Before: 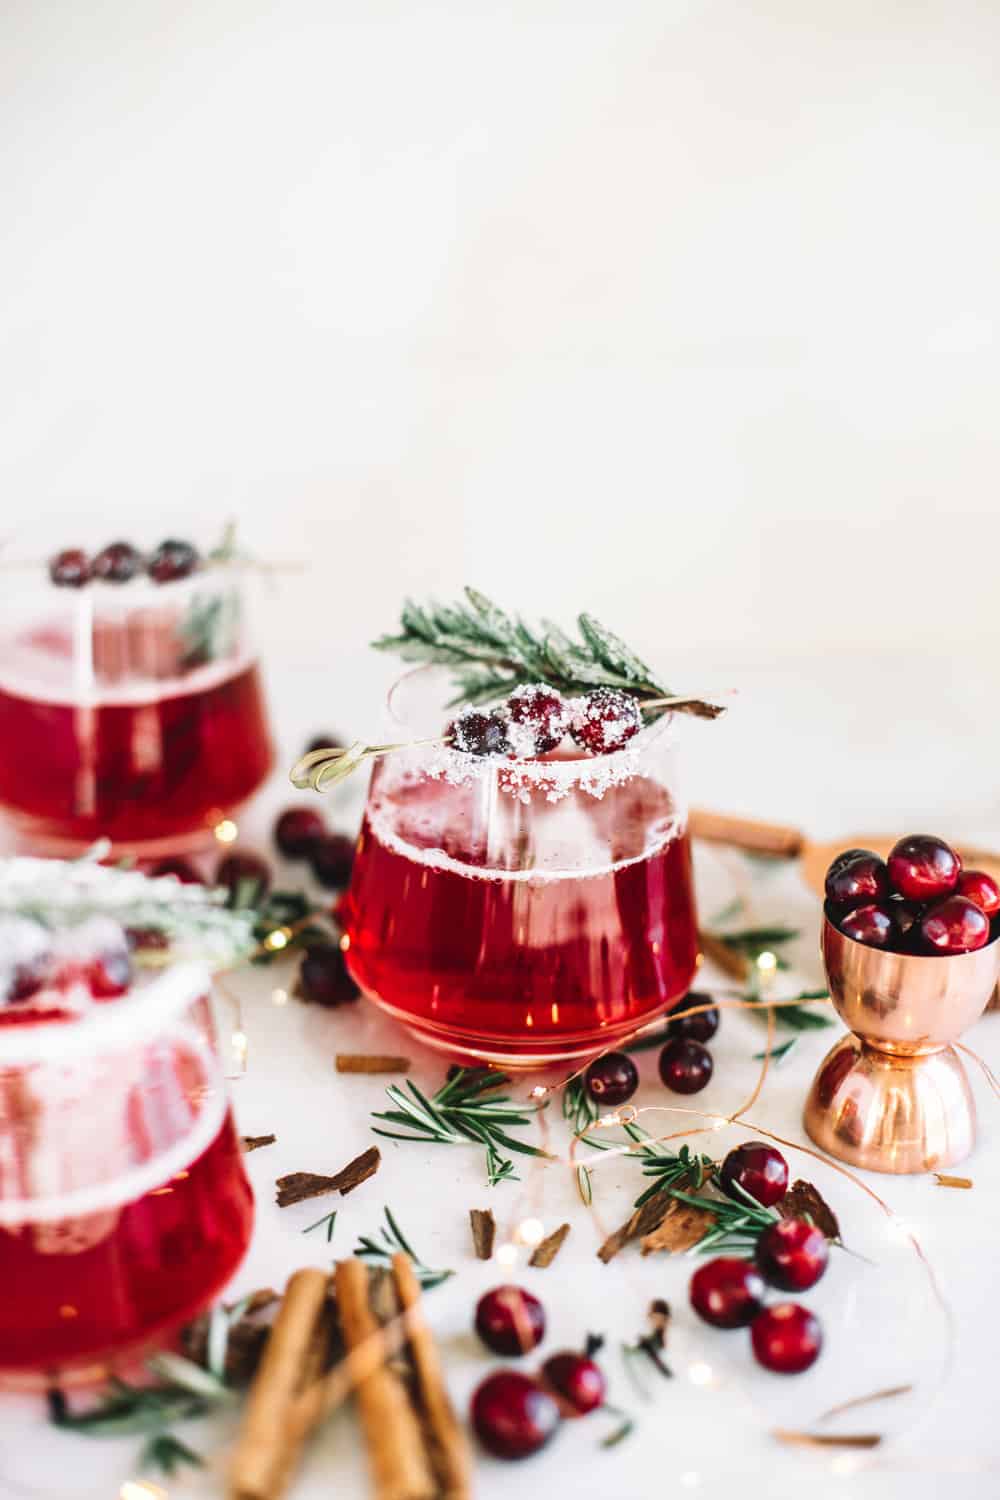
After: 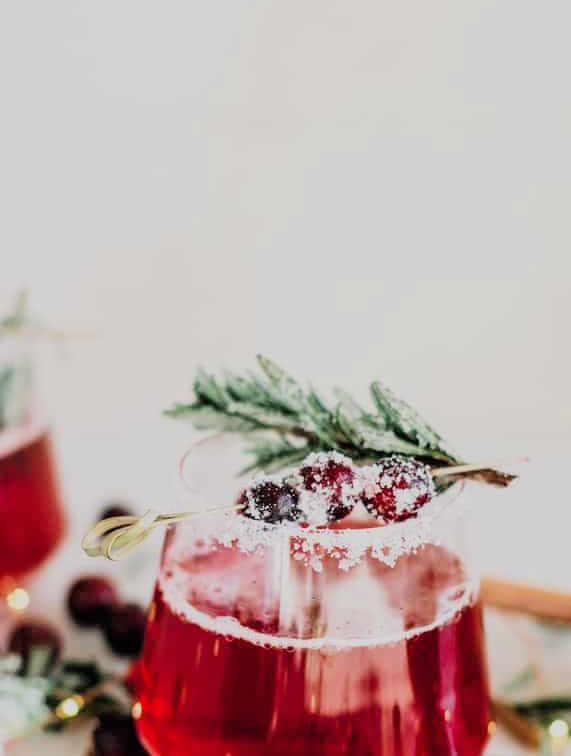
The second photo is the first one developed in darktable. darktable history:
crop: left 20.867%, top 15.529%, right 21.938%, bottom 34.031%
filmic rgb: black relative exposure -7.75 EV, white relative exposure 4.4 EV, hardness 3.76, latitude 38.65%, contrast 0.983, highlights saturation mix 9.18%, shadows ↔ highlights balance 4.17%, color science v6 (2022)
